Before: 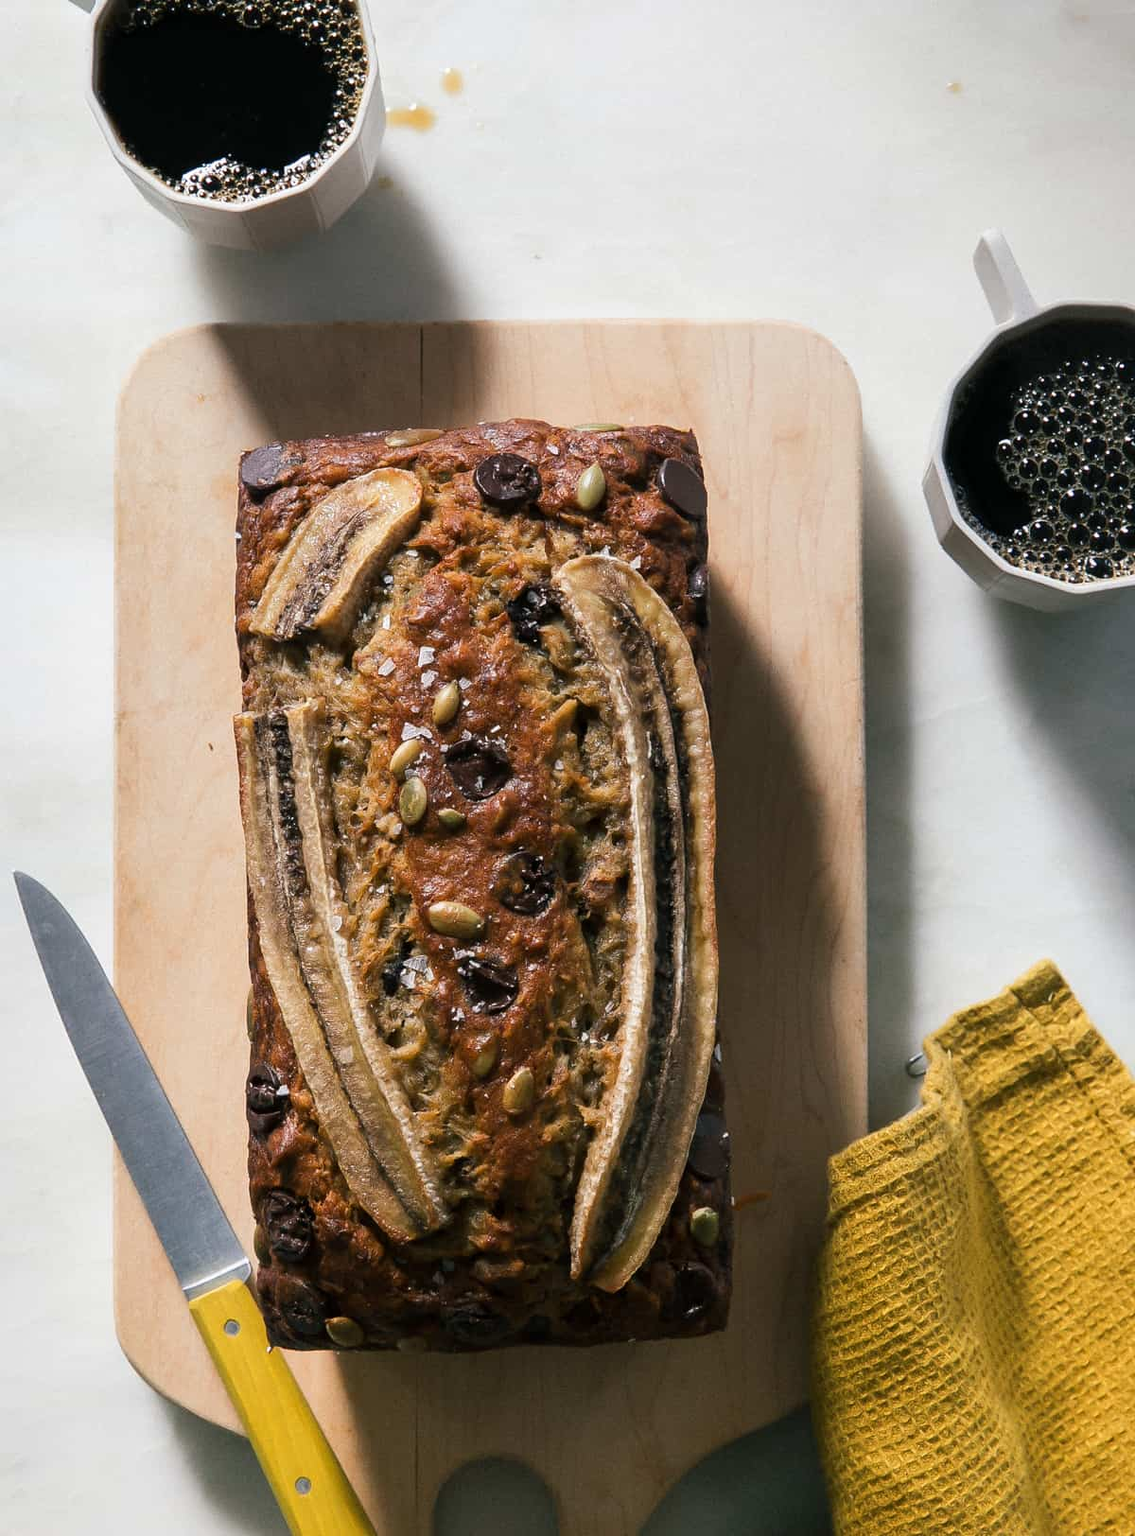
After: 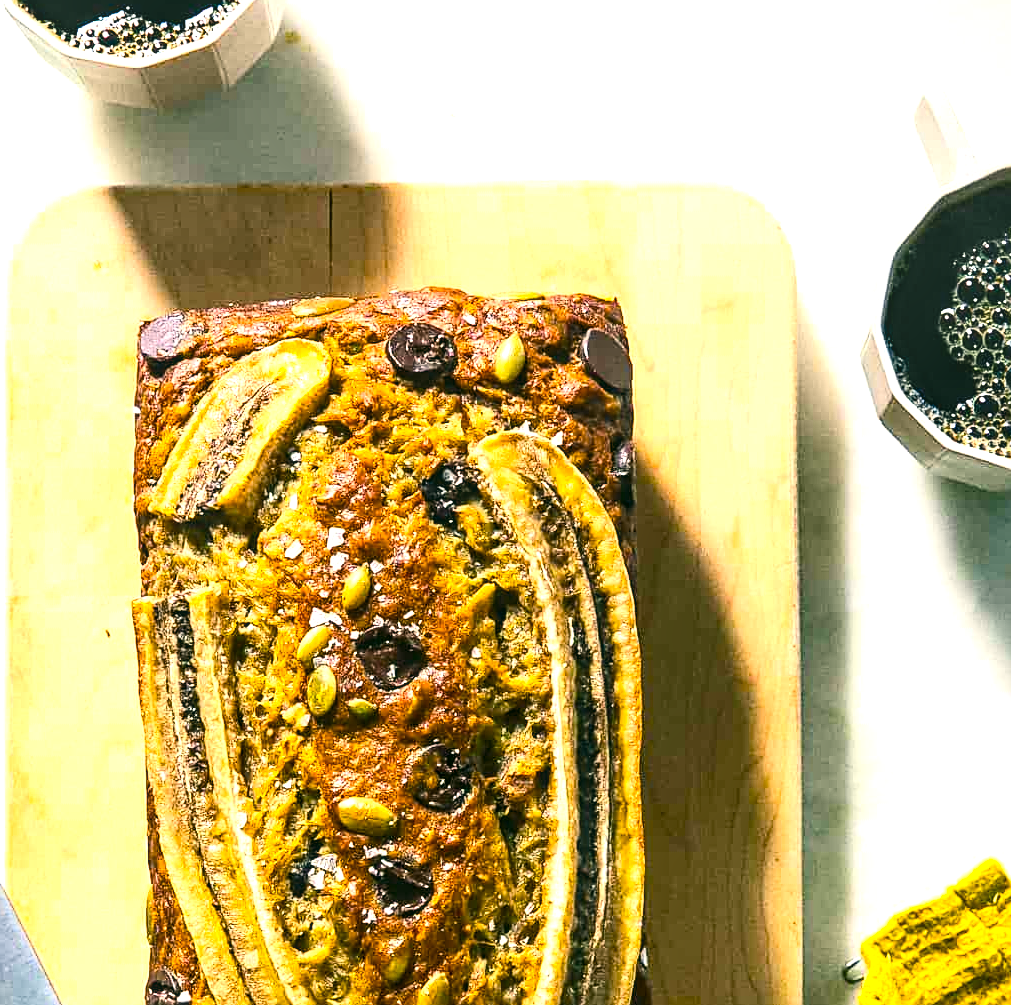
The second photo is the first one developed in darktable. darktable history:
local contrast: on, module defaults
contrast brightness saturation: contrast 0.243, brightness 0.085
exposure: black level correction -0.002, exposure 1.108 EV, compensate highlight preservation false
crop and rotate: left 9.635%, top 9.636%, right 6.052%, bottom 28.462%
haze removal: compatibility mode true
color balance rgb: perceptual saturation grading › global saturation 42.929%, global vibrance 25.059%, contrast 10.601%
sharpen: on, module defaults
color correction: highlights a* -0.543, highlights b* 9.59, shadows a* -8.77, shadows b* 1.41
